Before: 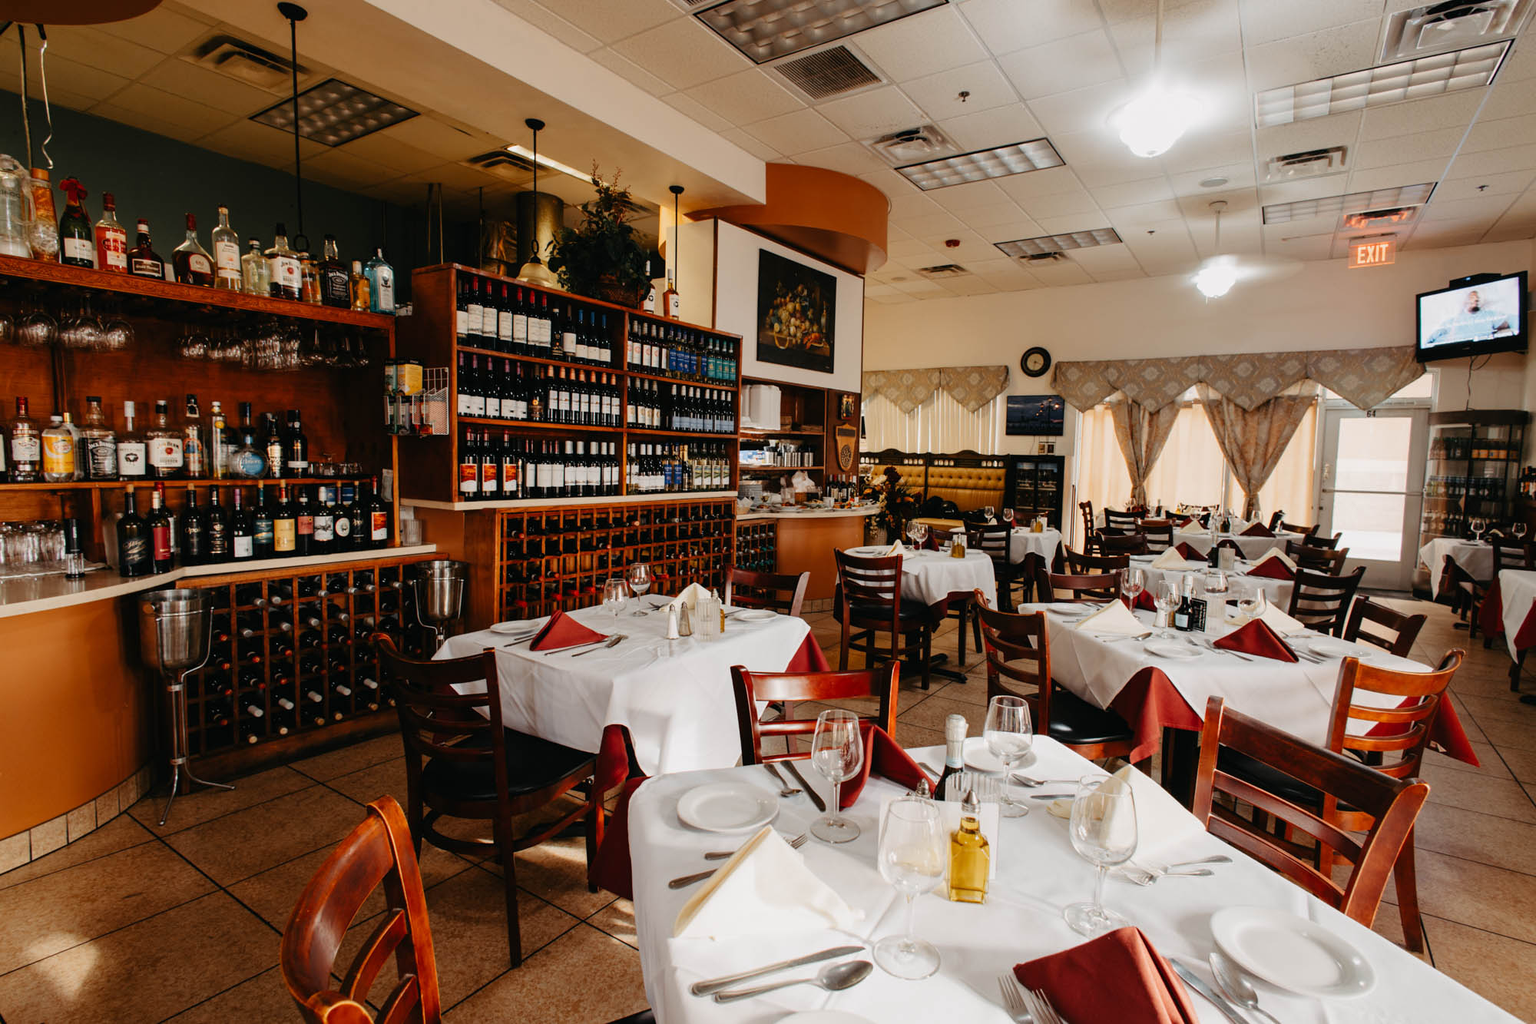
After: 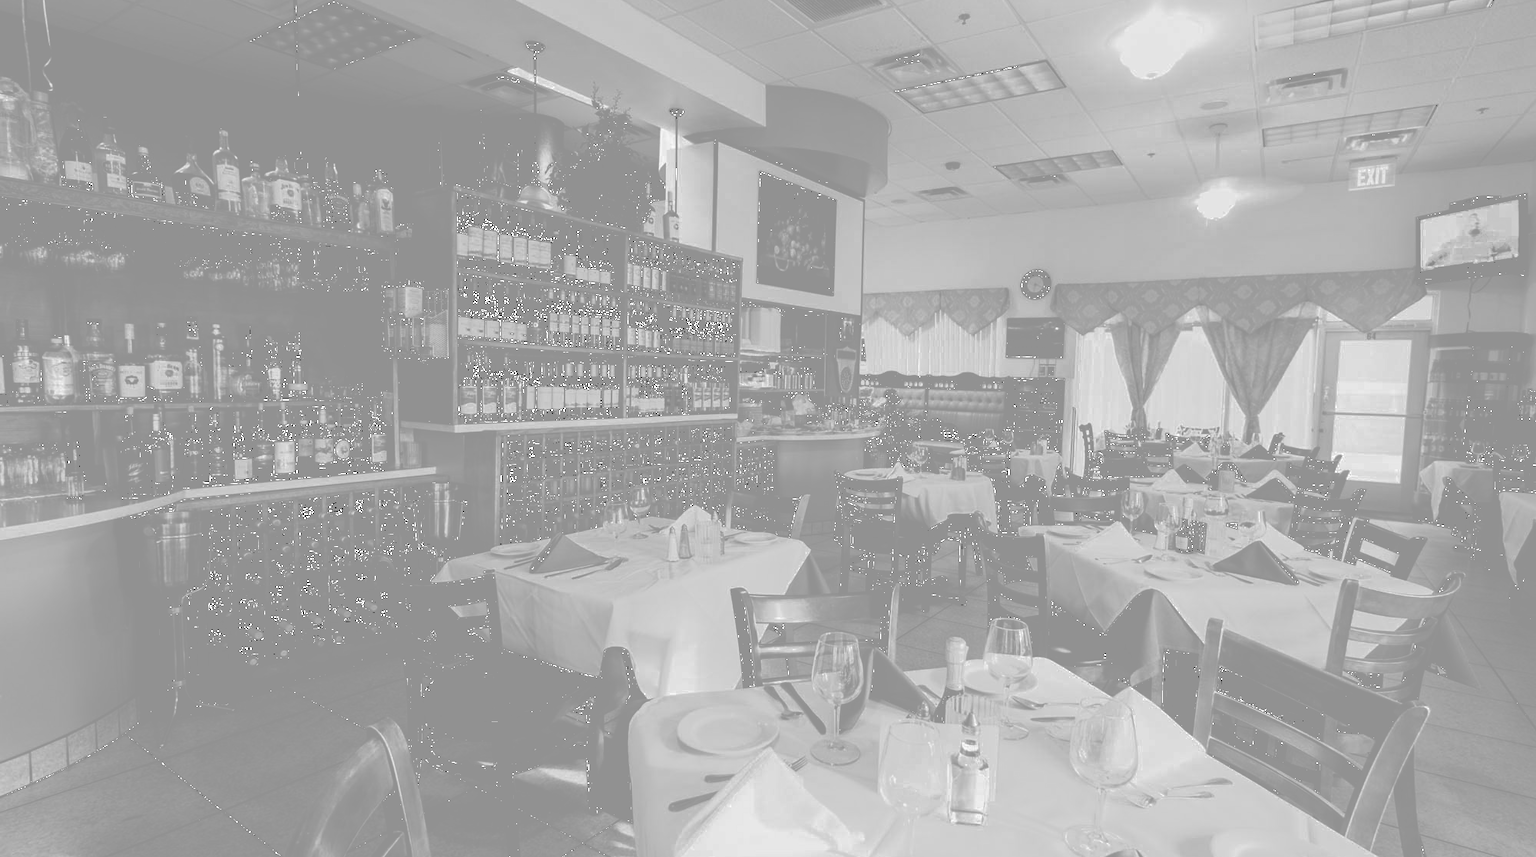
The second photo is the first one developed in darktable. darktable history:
color contrast: blue-yellow contrast 0.7
tone curve: curves: ch0 [(0, 0) (0.003, 0.6) (0.011, 0.6) (0.025, 0.601) (0.044, 0.601) (0.069, 0.601) (0.1, 0.601) (0.136, 0.602) (0.177, 0.605) (0.224, 0.609) (0.277, 0.615) (0.335, 0.625) (0.399, 0.633) (0.468, 0.654) (0.543, 0.676) (0.623, 0.71) (0.709, 0.753) (0.801, 0.802) (0.898, 0.85) (1, 1)], preserve colors none
crop: top 7.625%, bottom 8.027%
color zones: curves: ch0 [(0, 0.554) (0.146, 0.662) (0.293, 0.86) (0.503, 0.774) (0.637, 0.106) (0.74, 0.072) (0.866, 0.488) (0.998, 0.569)]; ch1 [(0, 0) (0.143, 0) (0.286, 0) (0.429, 0) (0.571, 0) (0.714, 0) (0.857, 0)]
